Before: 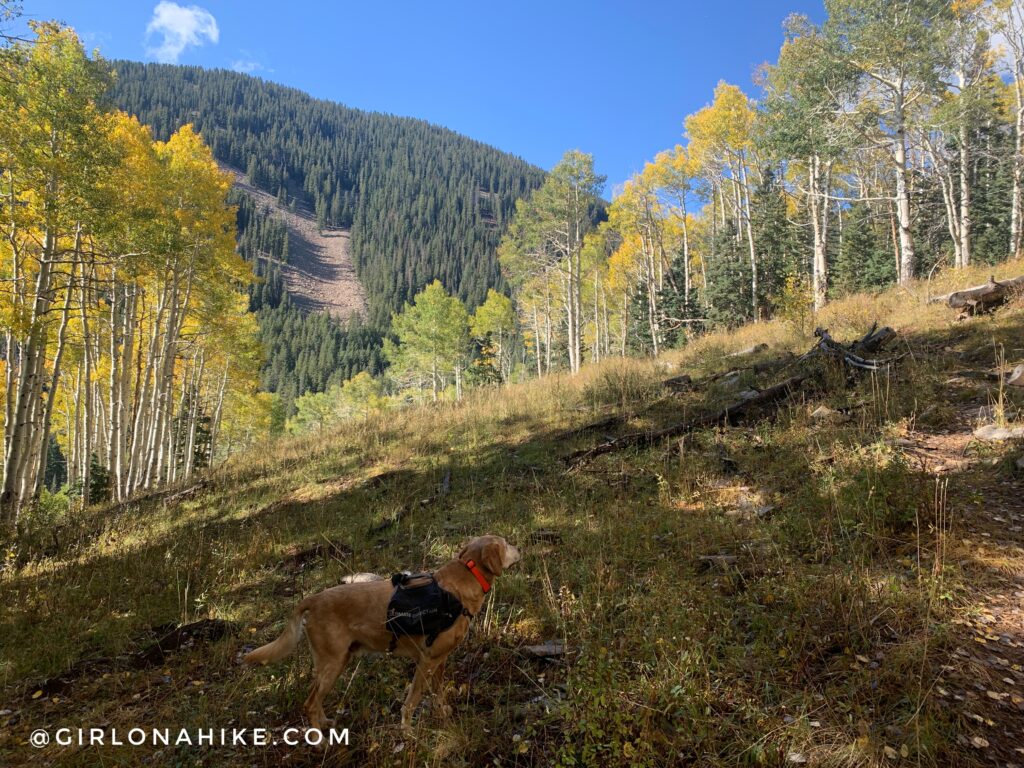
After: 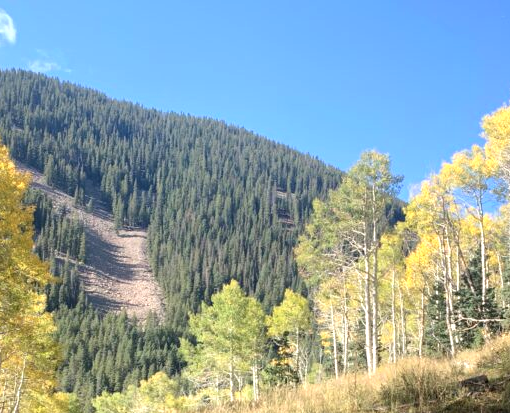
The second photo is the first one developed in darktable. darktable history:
exposure: black level correction 0.001, exposure 0.5 EV, compensate highlight preservation false
color zones: curves: ch0 [(0, 0.558) (0.143, 0.559) (0.286, 0.529) (0.429, 0.505) (0.571, 0.5) (0.714, 0.5) (0.857, 0.5) (1, 0.558)]; ch1 [(0, 0.469) (0.01, 0.469) (0.12, 0.446) (0.248, 0.469) (0.5, 0.5) (0.748, 0.5) (0.99, 0.469) (1, 0.469)]
crop: left 19.839%, right 30.269%, bottom 46.112%
